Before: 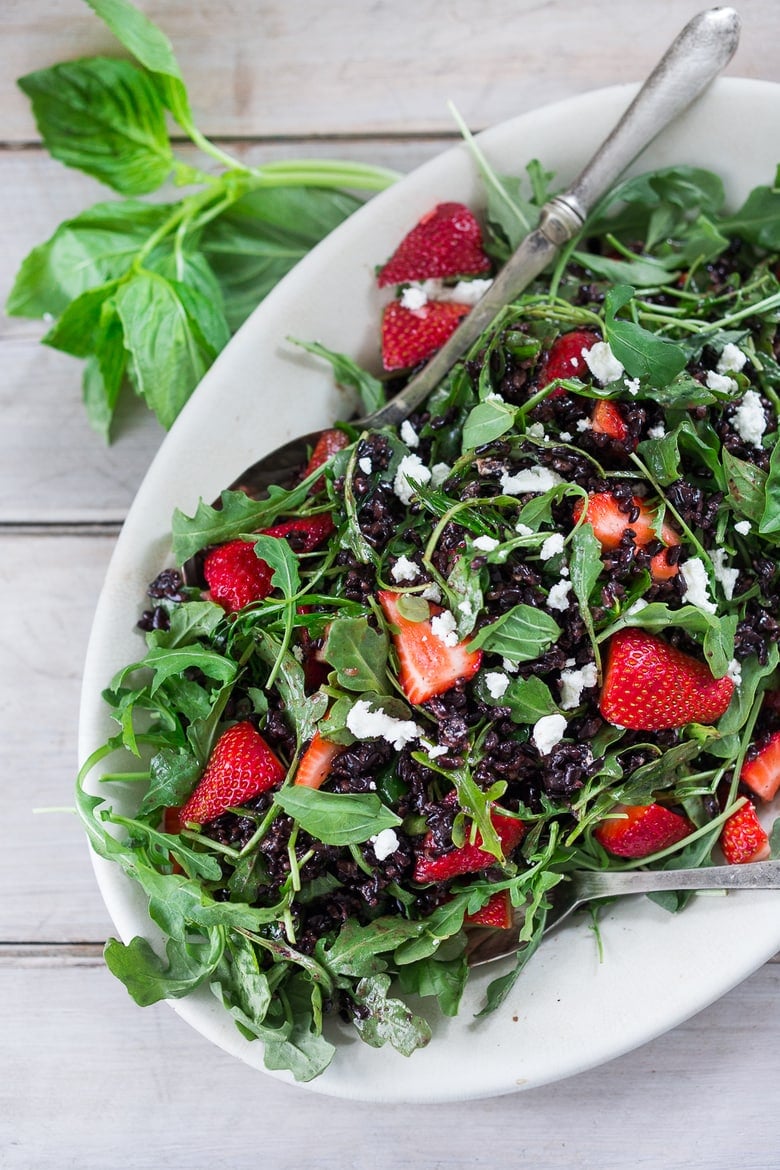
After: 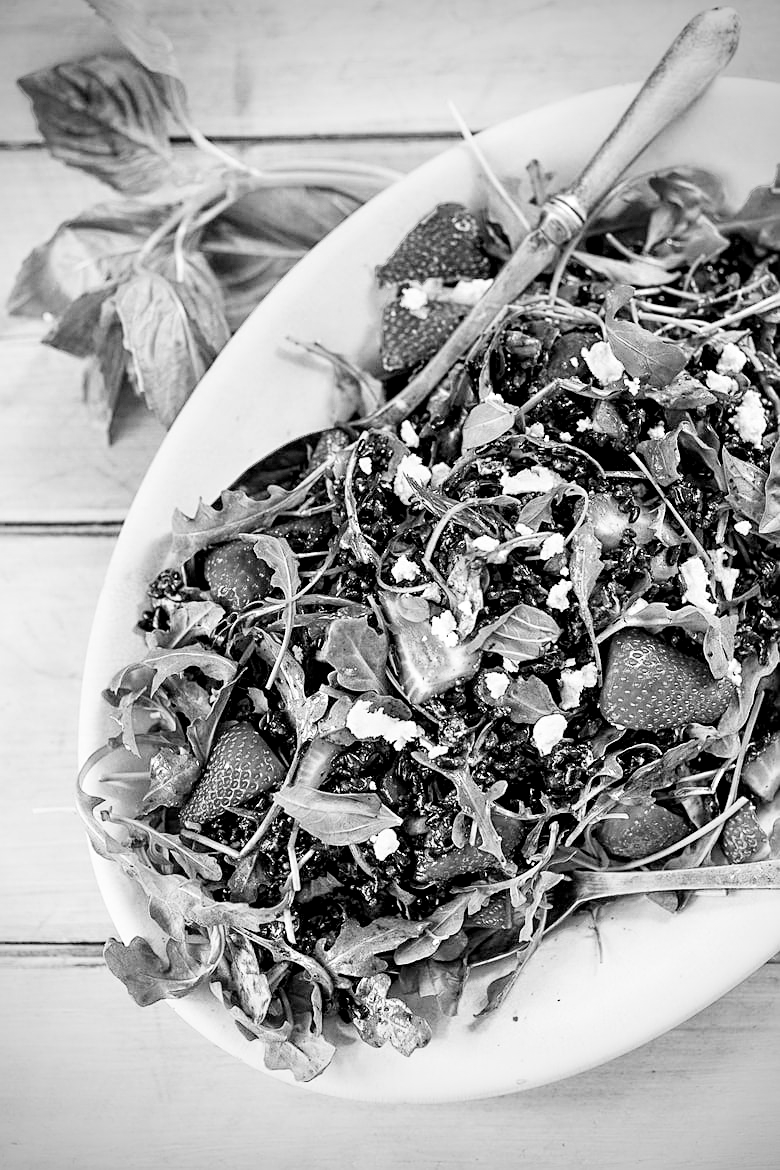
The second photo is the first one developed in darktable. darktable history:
vignetting: brightness -0.598, saturation 0.001
color calibration: output gray [0.18, 0.41, 0.41, 0], illuminant custom, x 0.371, y 0.382, temperature 4282.44 K
contrast equalizer: y [[0.586, 0.584, 0.576, 0.565, 0.552, 0.539], [0.5 ×6], [0.97, 0.959, 0.919, 0.859, 0.789, 0.717], [0 ×6], [0 ×6]]
sharpen: amount 0.47
exposure: black level correction 0, exposure 1.1 EV, compensate exposure bias true, compensate highlight preservation false
local contrast: highlights 107%, shadows 98%, detail 120%, midtone range 0.2
filmic rgb: black relative exposure -7.65 EV, white relative exposure 4.56 EV, hardness 3.61, preserve chrominance no, color science v5 (2021)
